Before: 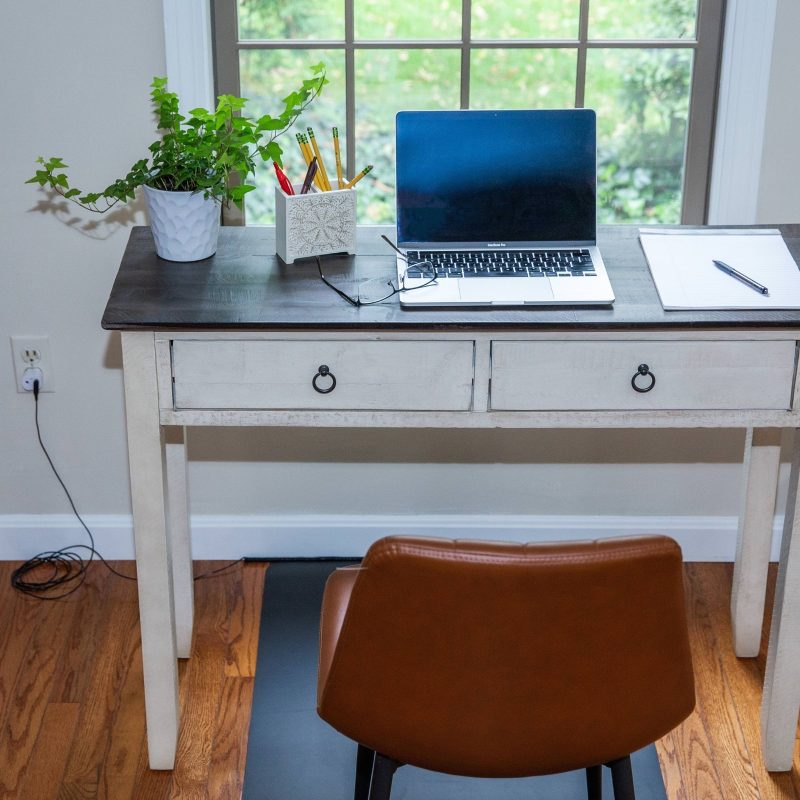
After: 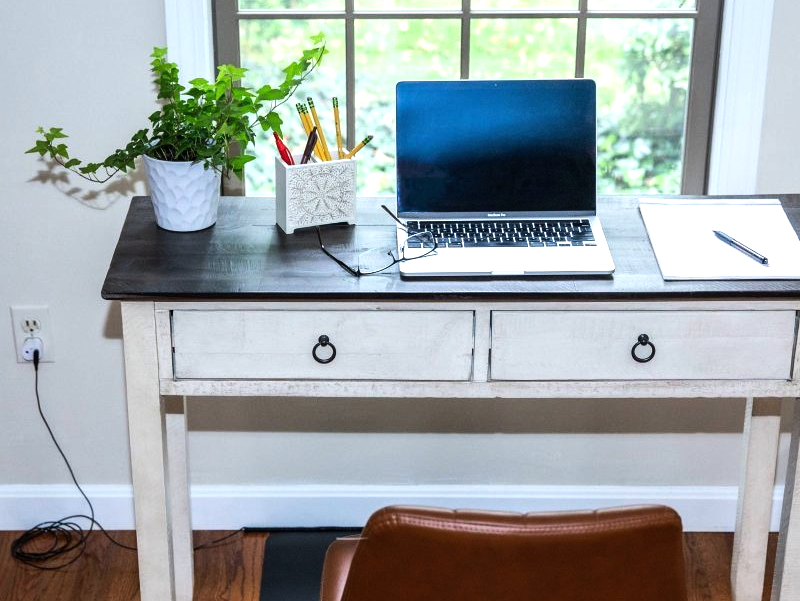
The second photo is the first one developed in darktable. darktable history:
tone equalizer: -8 EV -0.743 EV, -7 EV -0.715 EV, -6 EV -0.635 EV, -5 EV -0.361 EV, -3 EV 0.4 EV, -2 EV 0.6 EV, -1 EV 0.695 EV, +0 EV 0.763 EV, edges refinement/feathering 500, mask exposure compensation -1.57 EV, preserve details no
crop: top 3.848%, bottom 20.935%
